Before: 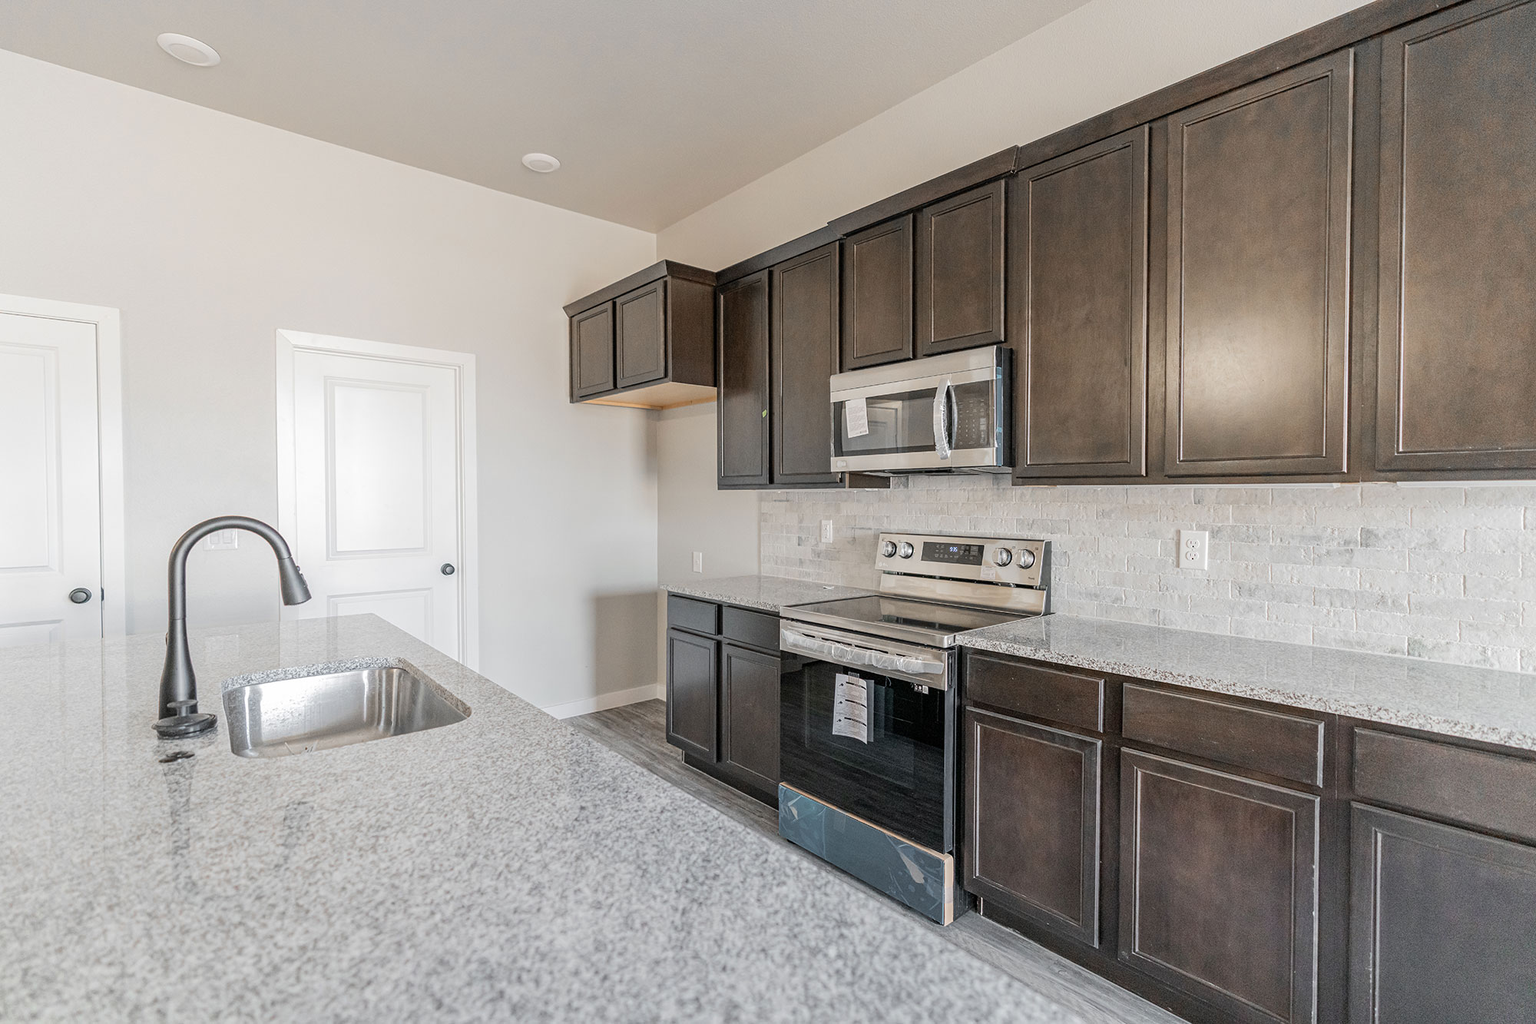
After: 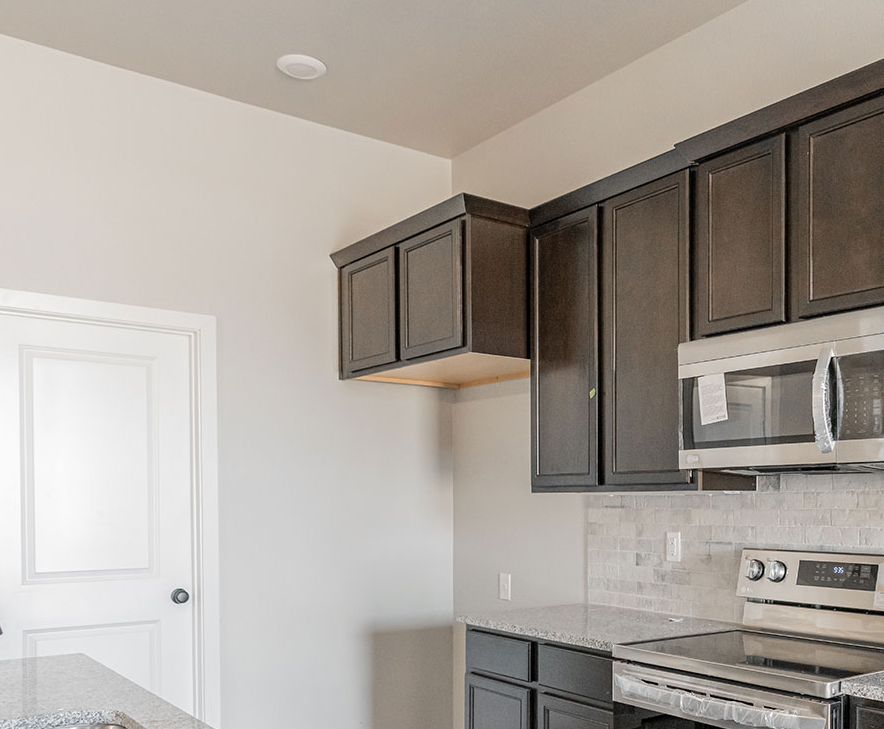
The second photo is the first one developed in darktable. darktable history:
crop: left 20.159%, top 10.915%, right 35.627%, bottom 34.372%
